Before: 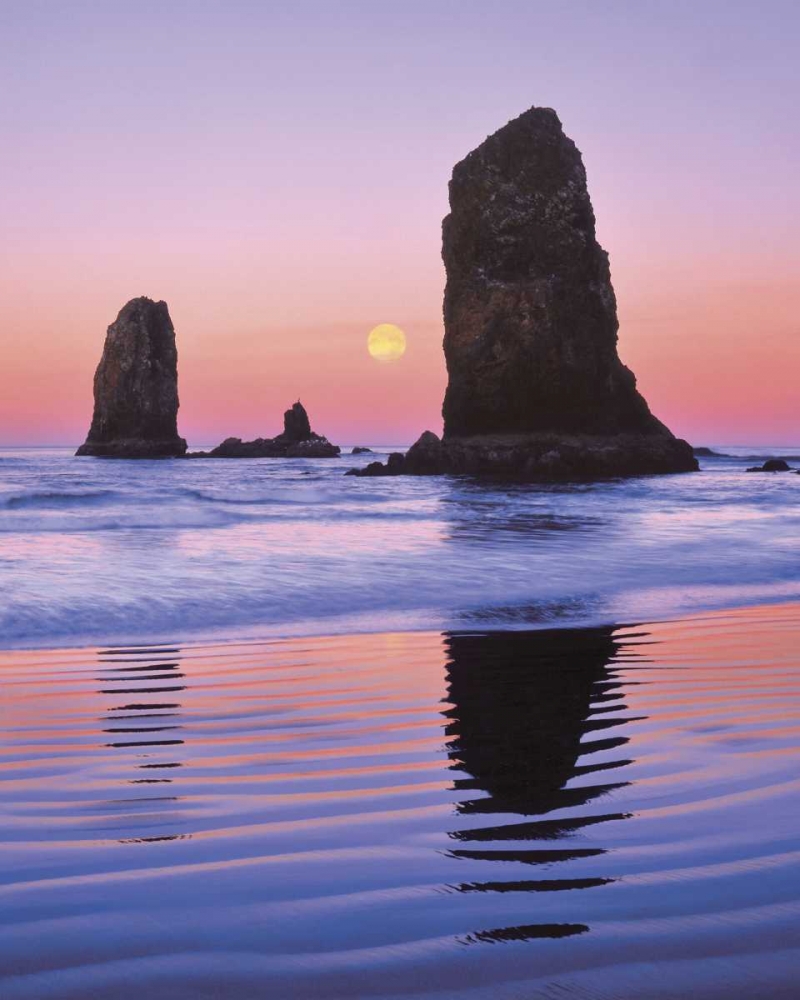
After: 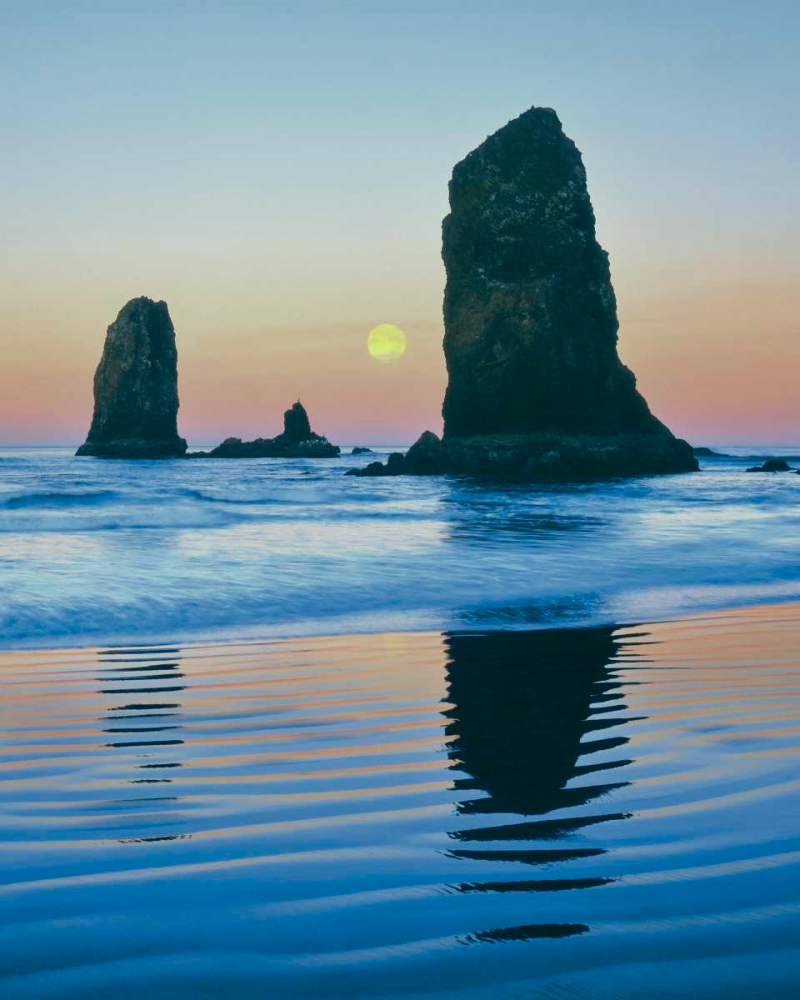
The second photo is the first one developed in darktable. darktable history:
color correction: highlights a* -19.83, highlights b* 9.8, shadows a* -20.22, shadows b* -10.5
